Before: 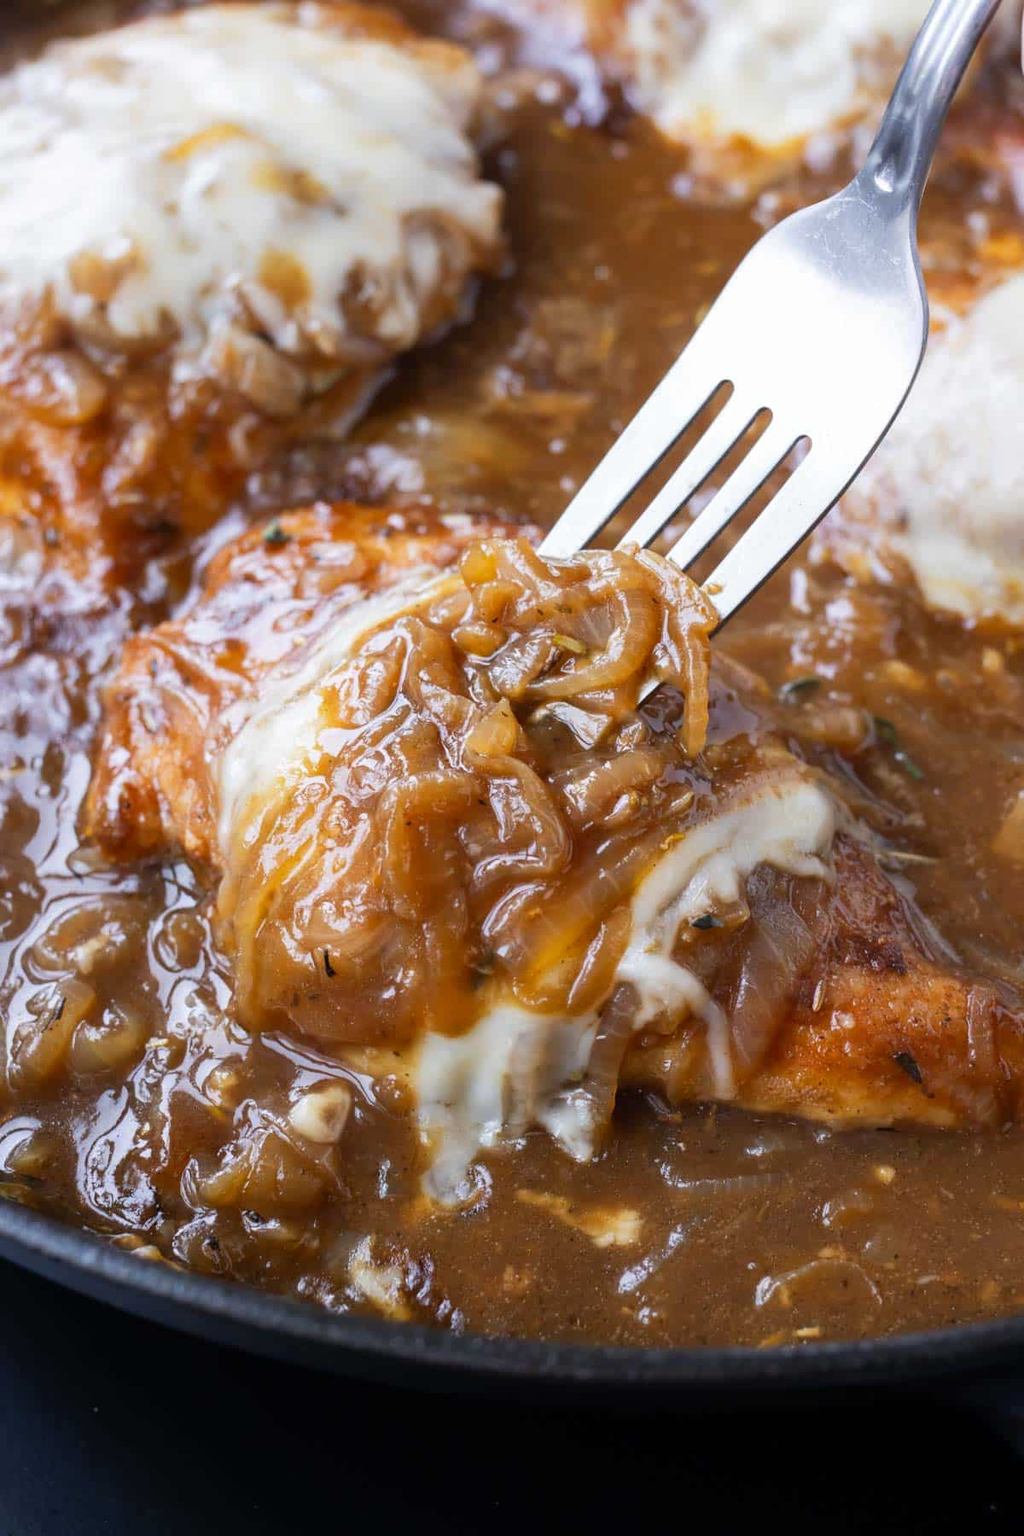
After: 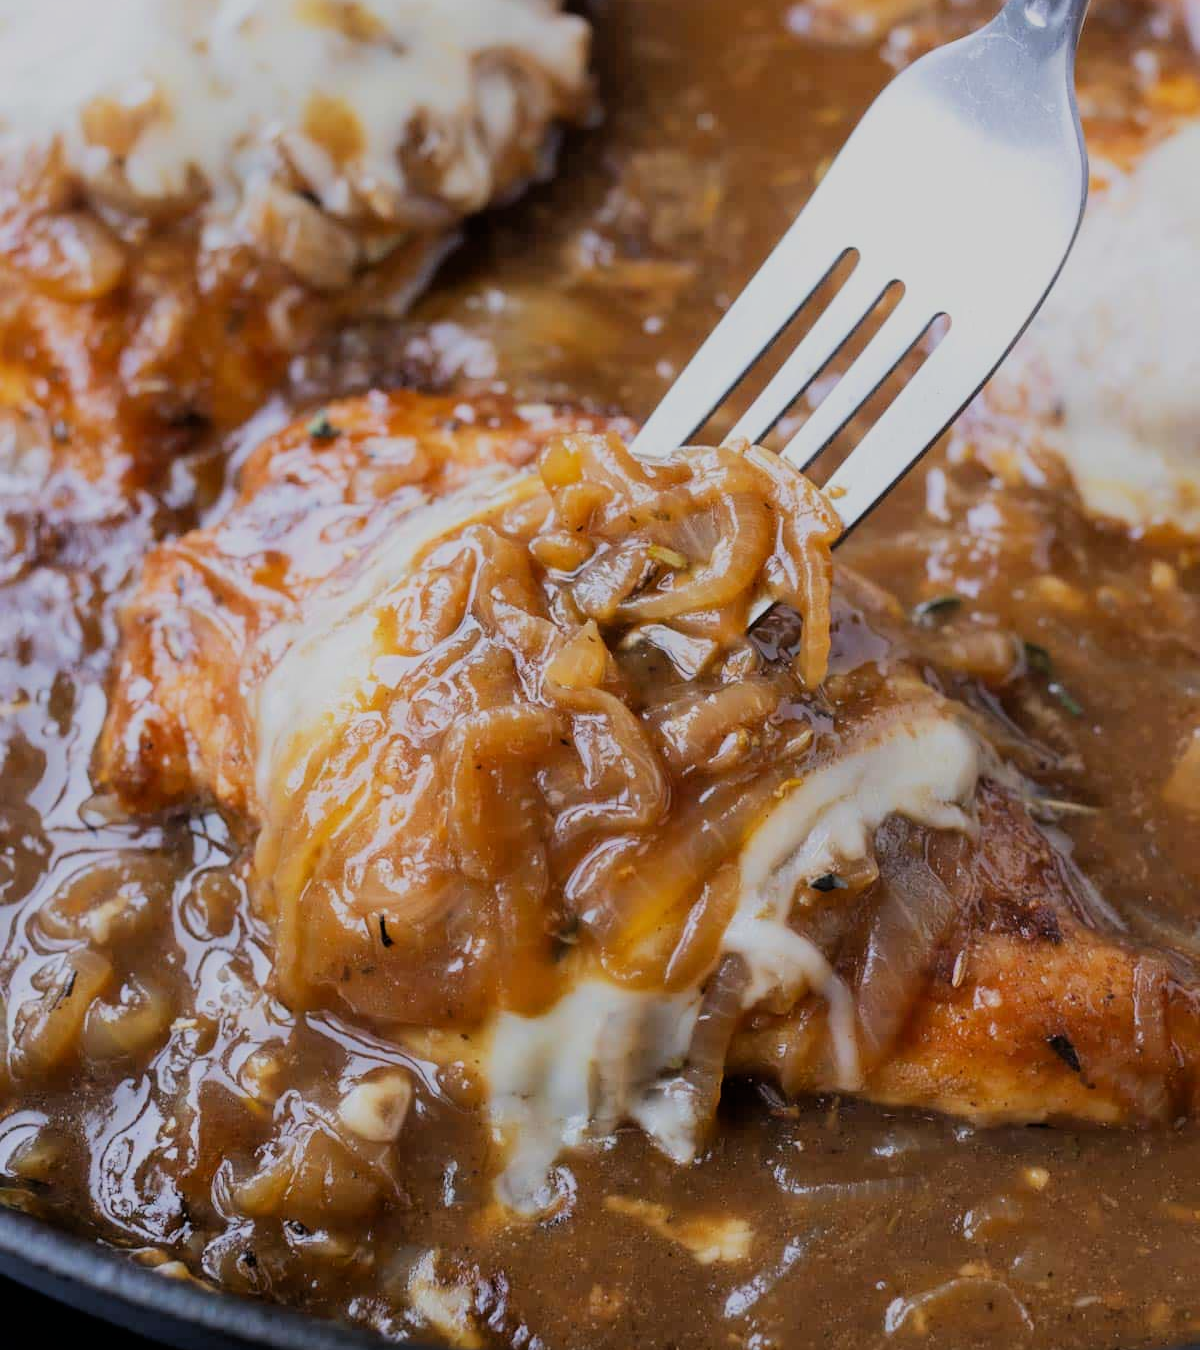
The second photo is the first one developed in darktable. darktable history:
filmic rgb: black relative exposure -7.17 EV, white relative exposure 5.35 EV, hardness 3.02, color science v6 (2022), iterations of high-quality reconstruction 0
crop: top 11.017%, bottom 13.939%
